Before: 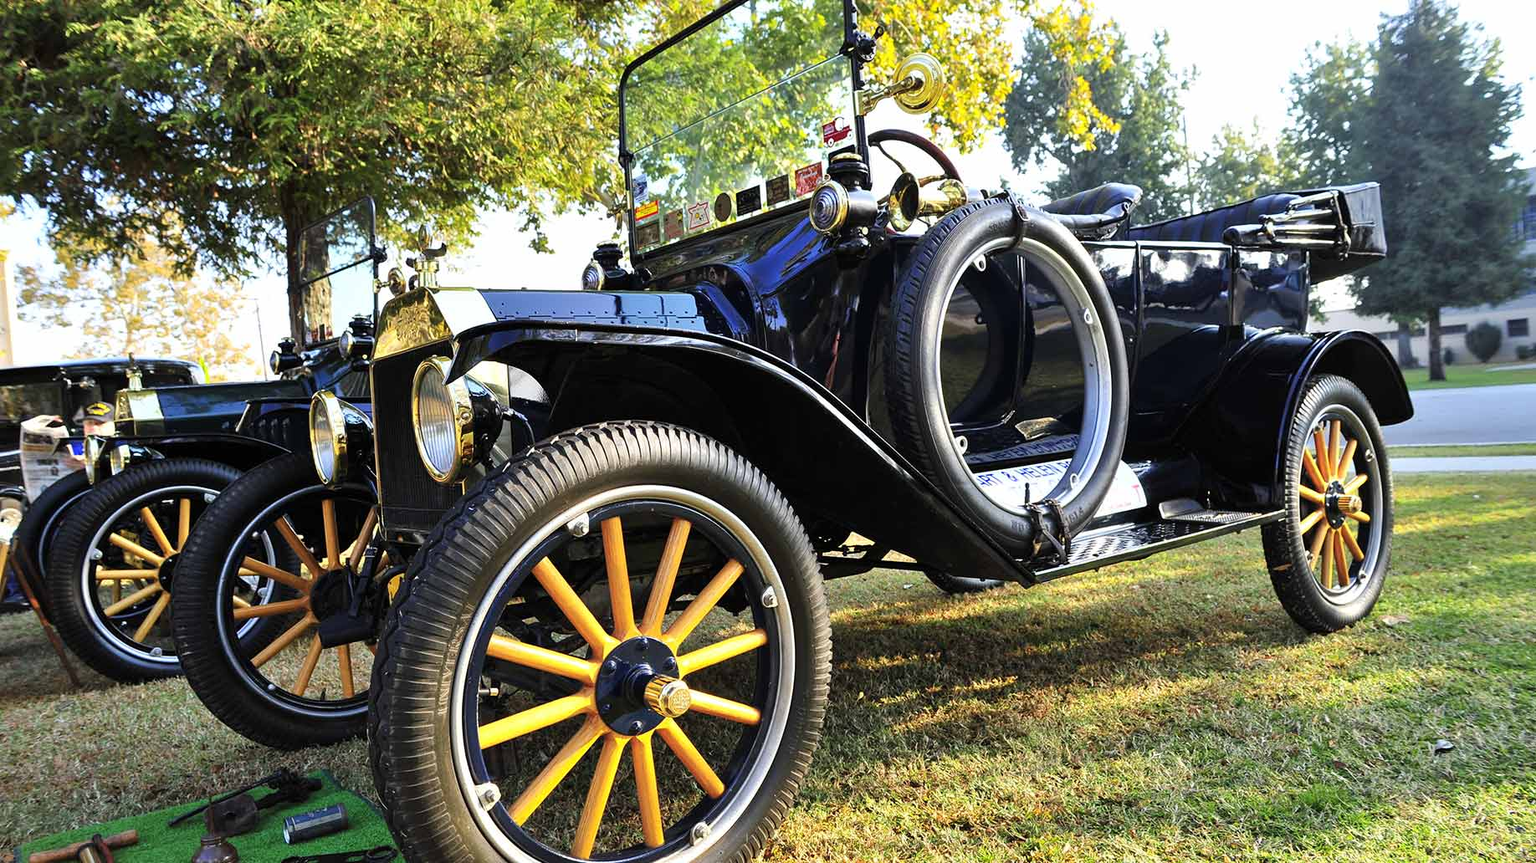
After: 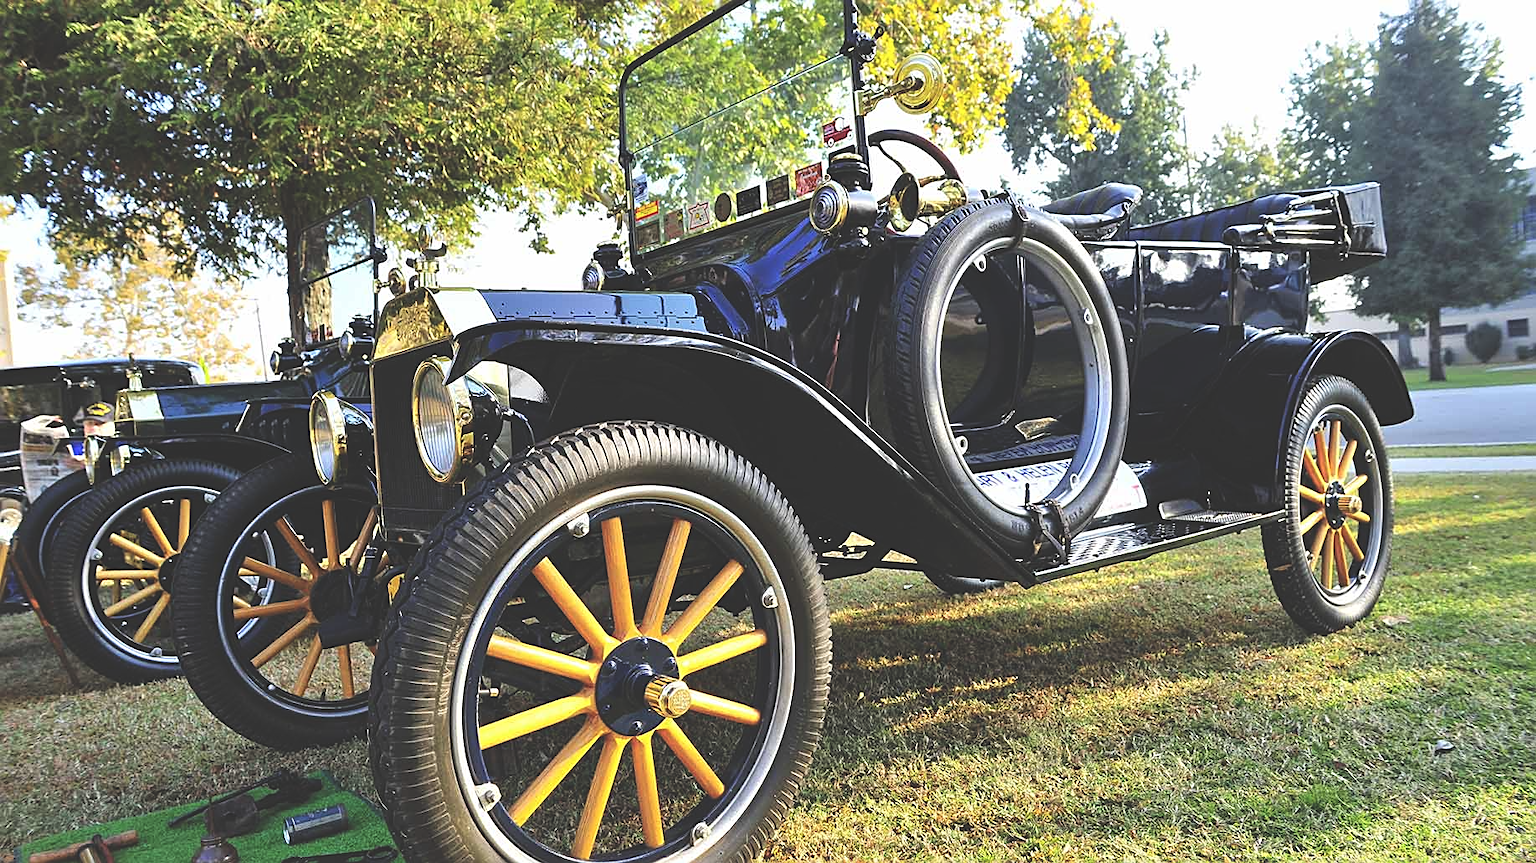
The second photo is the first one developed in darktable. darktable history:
sharpen: on, module defaults
exposure: black level correction -0.03, compensate highlight preservation false
